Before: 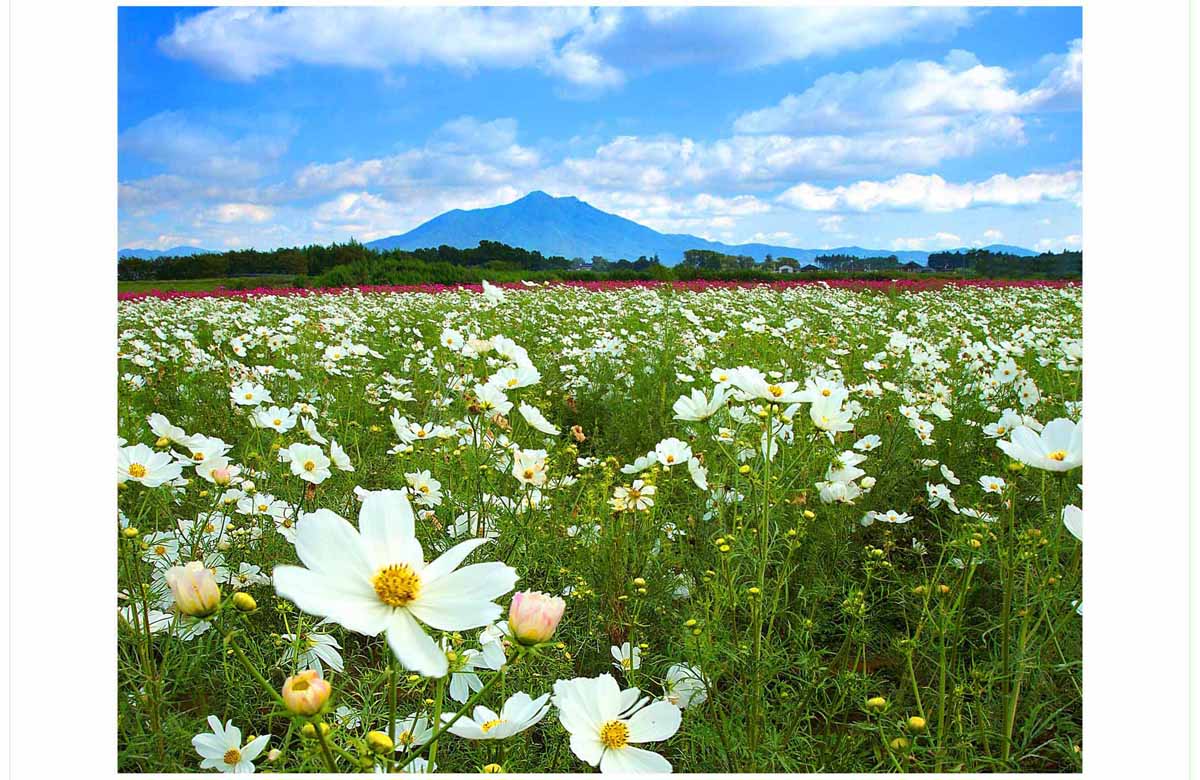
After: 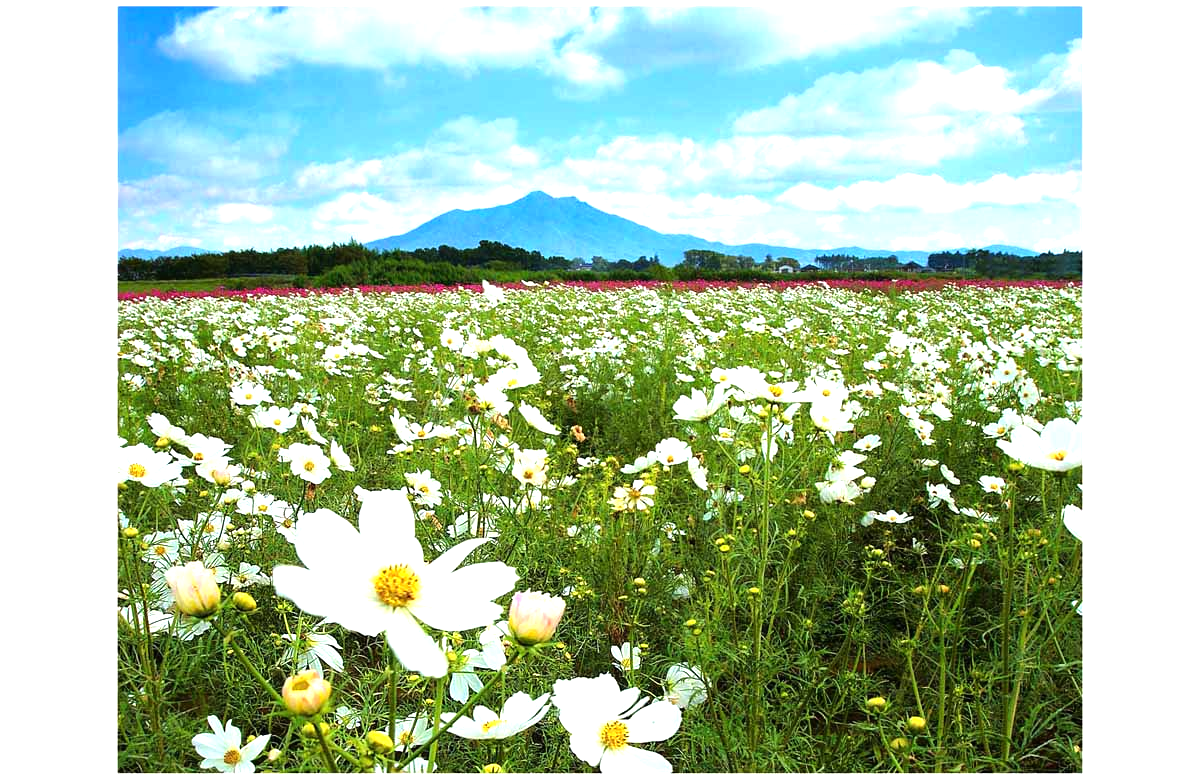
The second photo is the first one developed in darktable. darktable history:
tone equalizer: -8 EV -0.79 EV, -7 EV -0.669 EV, -6 EV -0.637 EV, -5 EV -0.416 EV, -3 EV 0.372 EV, -2 EV 0.6 EV, -1 EV 0.697 EV, +0 EV 0.739 EV, mask exposure compensation -0.487 EV
